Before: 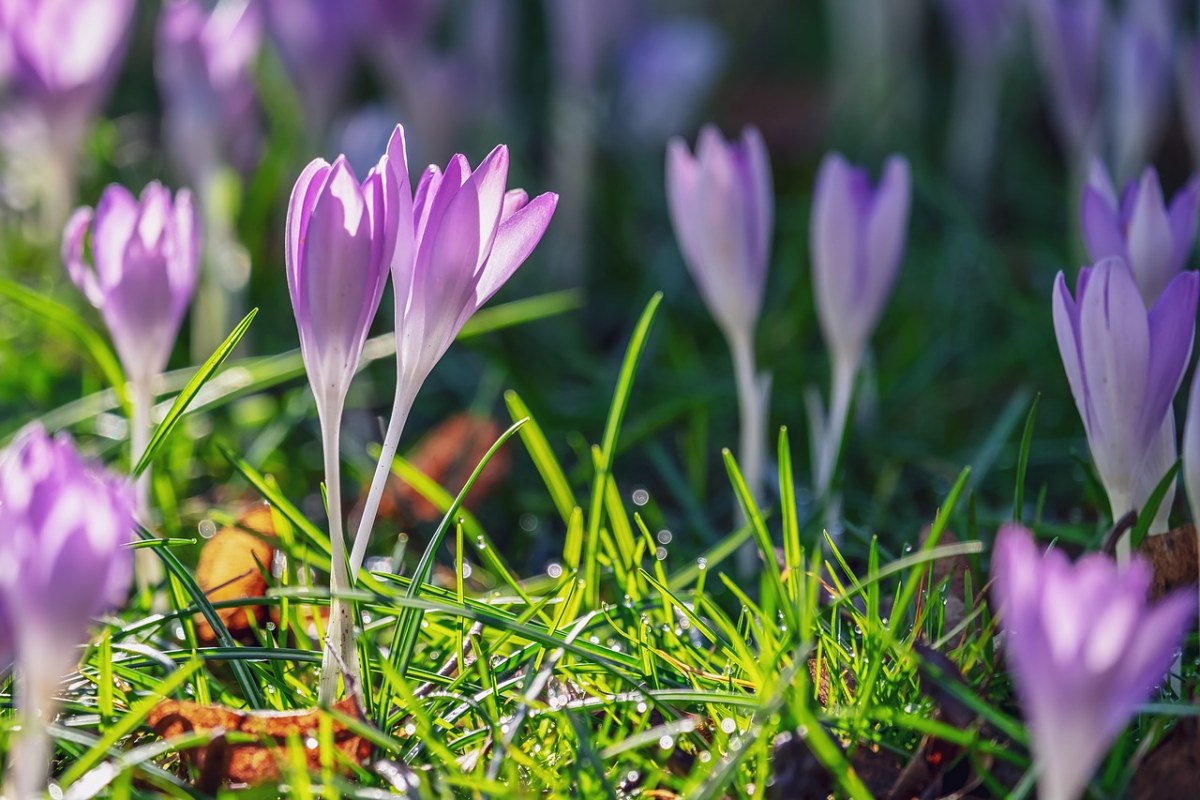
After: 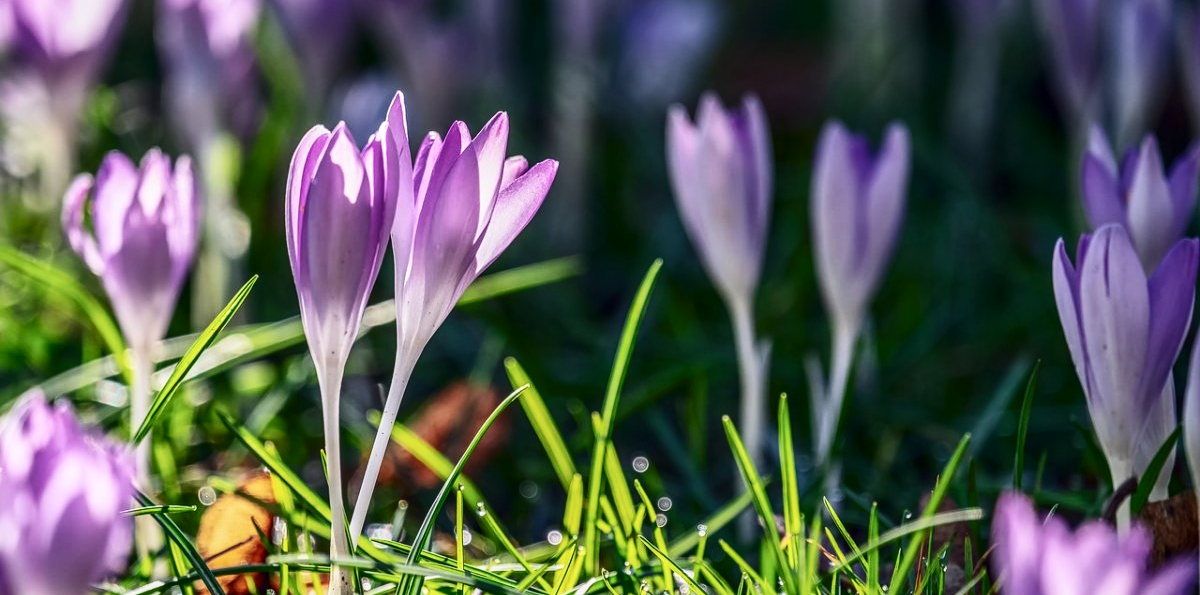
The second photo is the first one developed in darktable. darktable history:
contrast brightness saturation: contrast 0.28
local contrast: on, module defaults
exposure: exposure -0.139 EV, compensate highlight preservation false
crop: top 4.216%, bottom 21.339%
